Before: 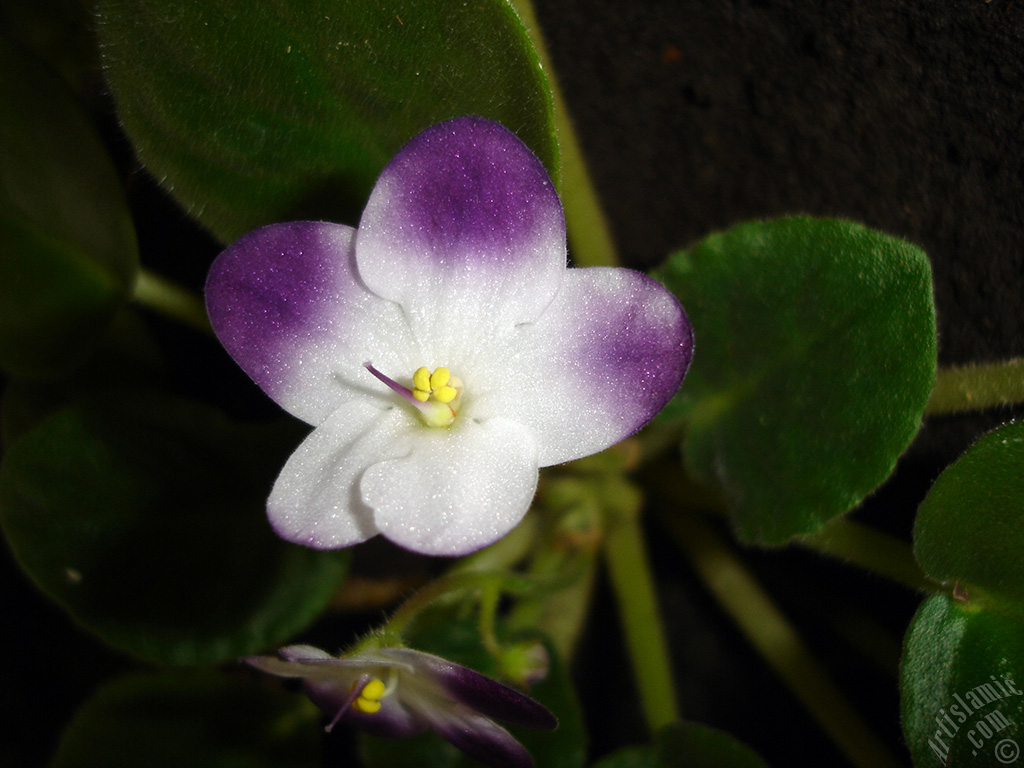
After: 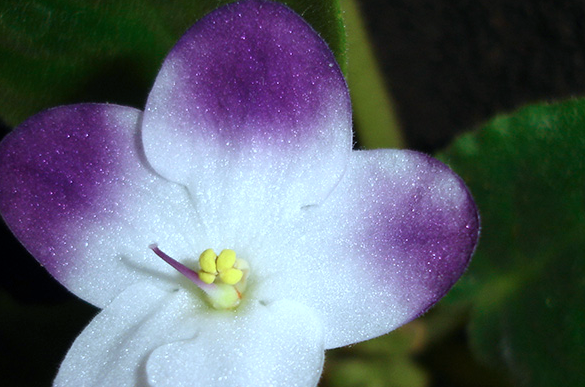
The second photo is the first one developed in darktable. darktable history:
crop: left 20.932%, top 15.471%, right 21.848%, bottom 34.081%
color calibration: illuminant as shot in camera, x 0.383, y 0.38, temperature 3949.15 K, gamut compression 1.66
